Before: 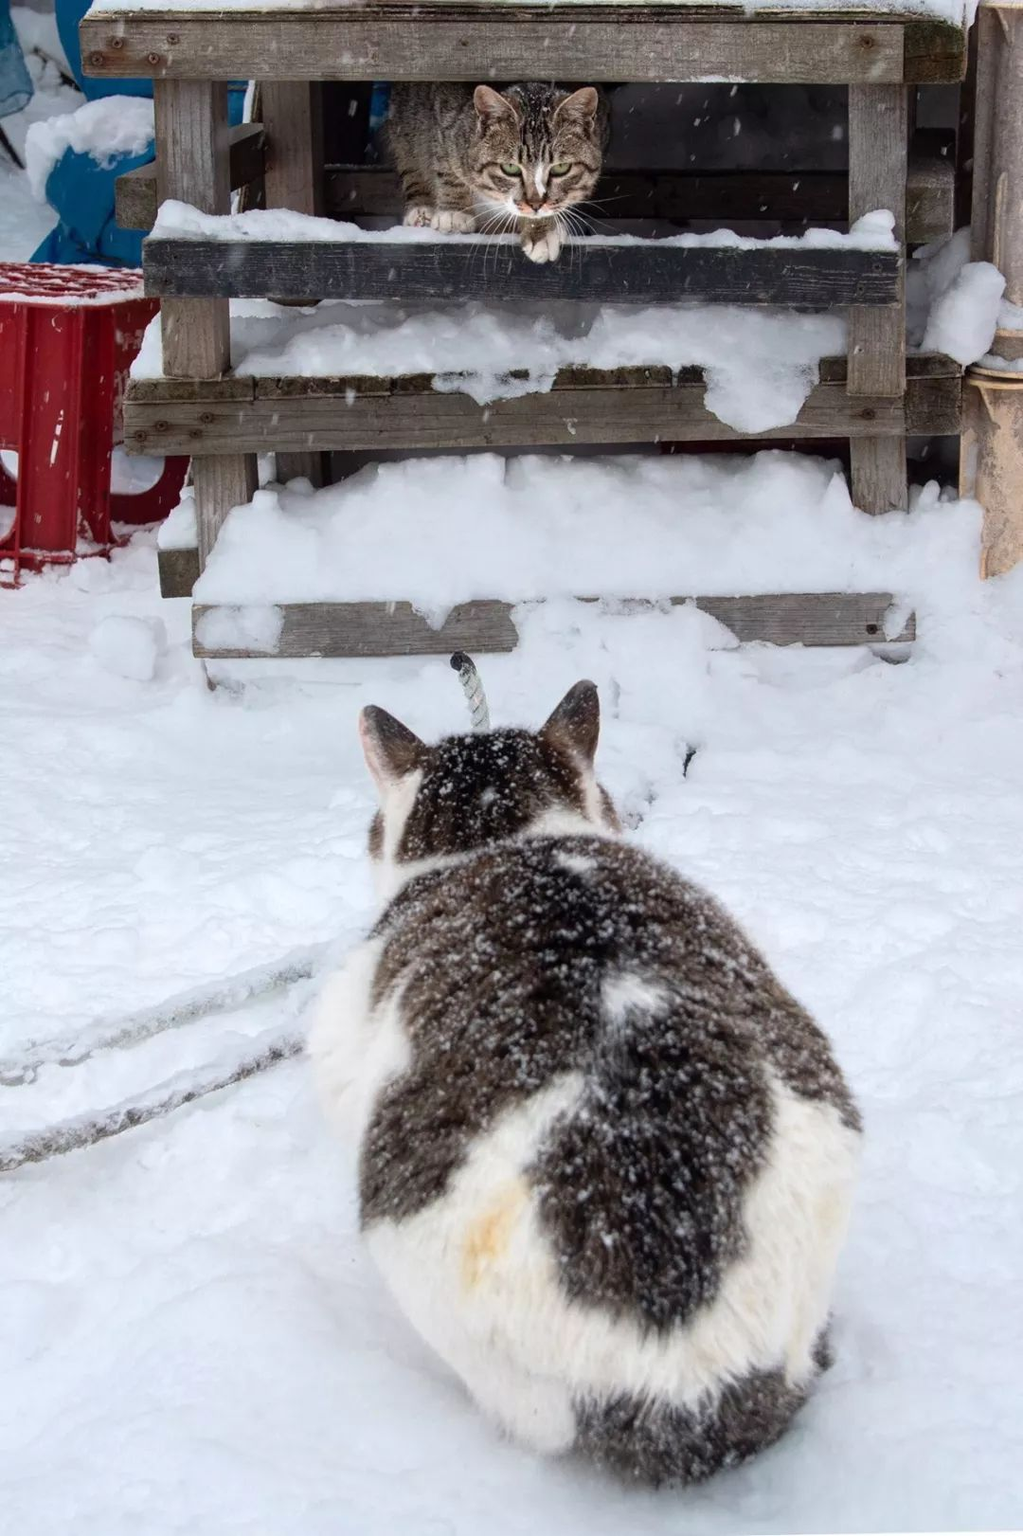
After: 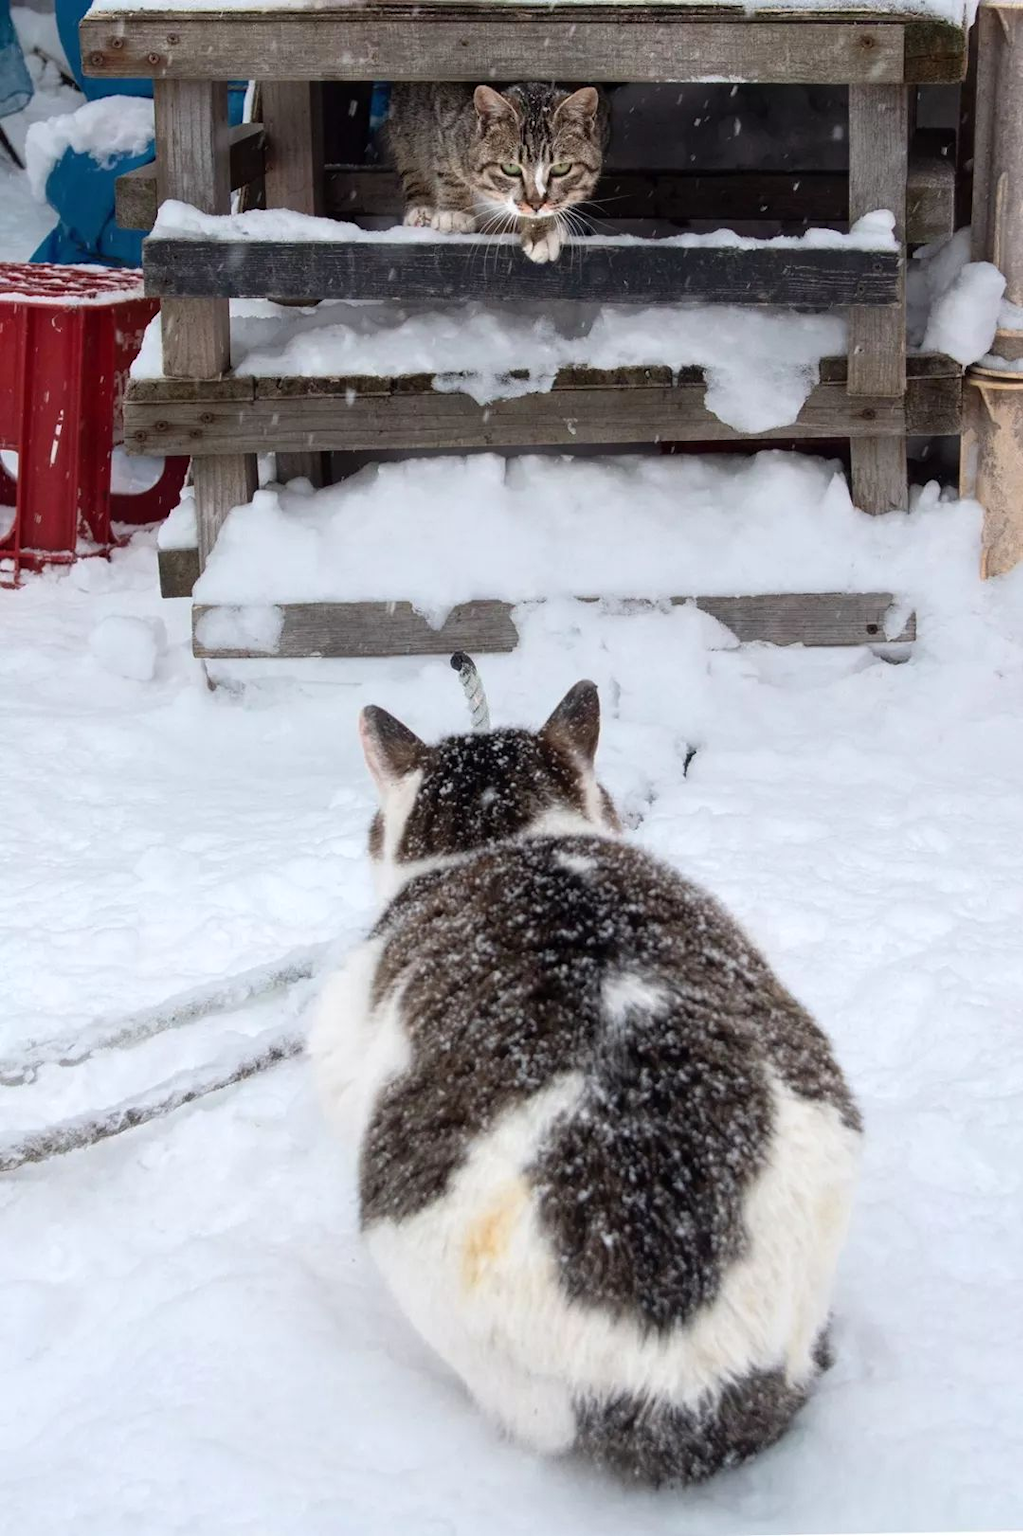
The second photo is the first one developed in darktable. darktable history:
shadows and highlights: shadows 12.67, white point adjustment 1.11, highlights -0.619, soften with gaussian
